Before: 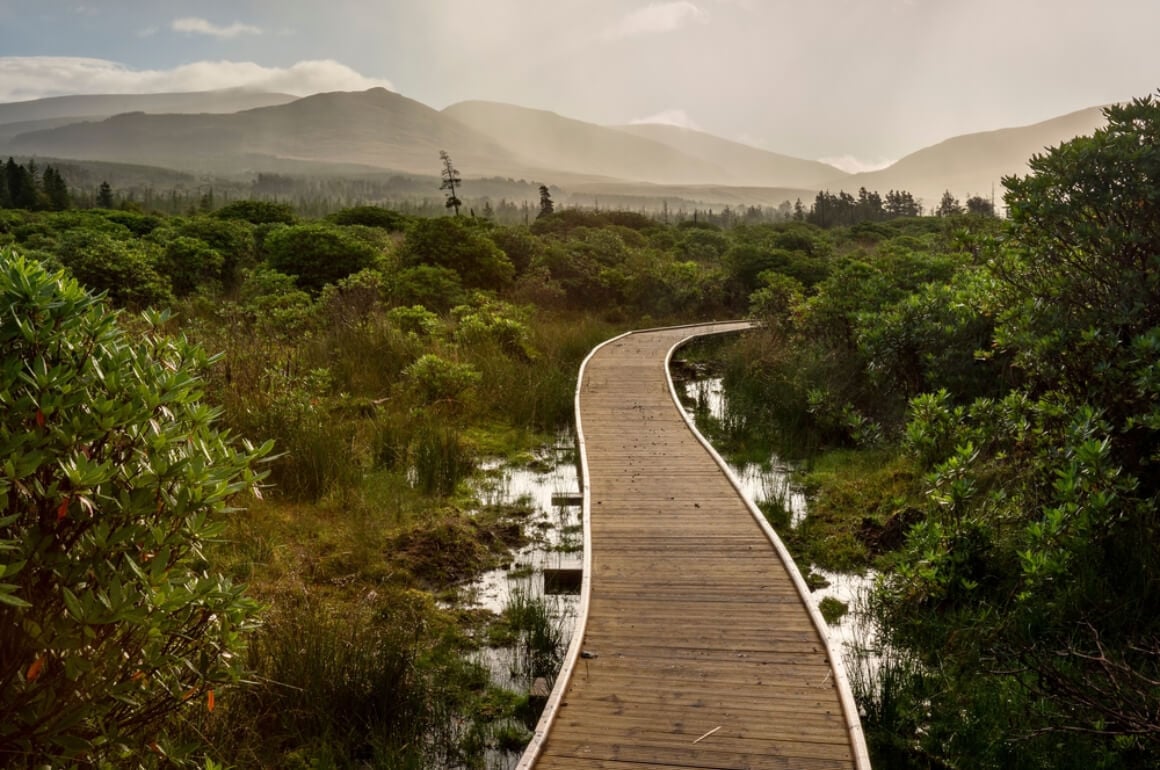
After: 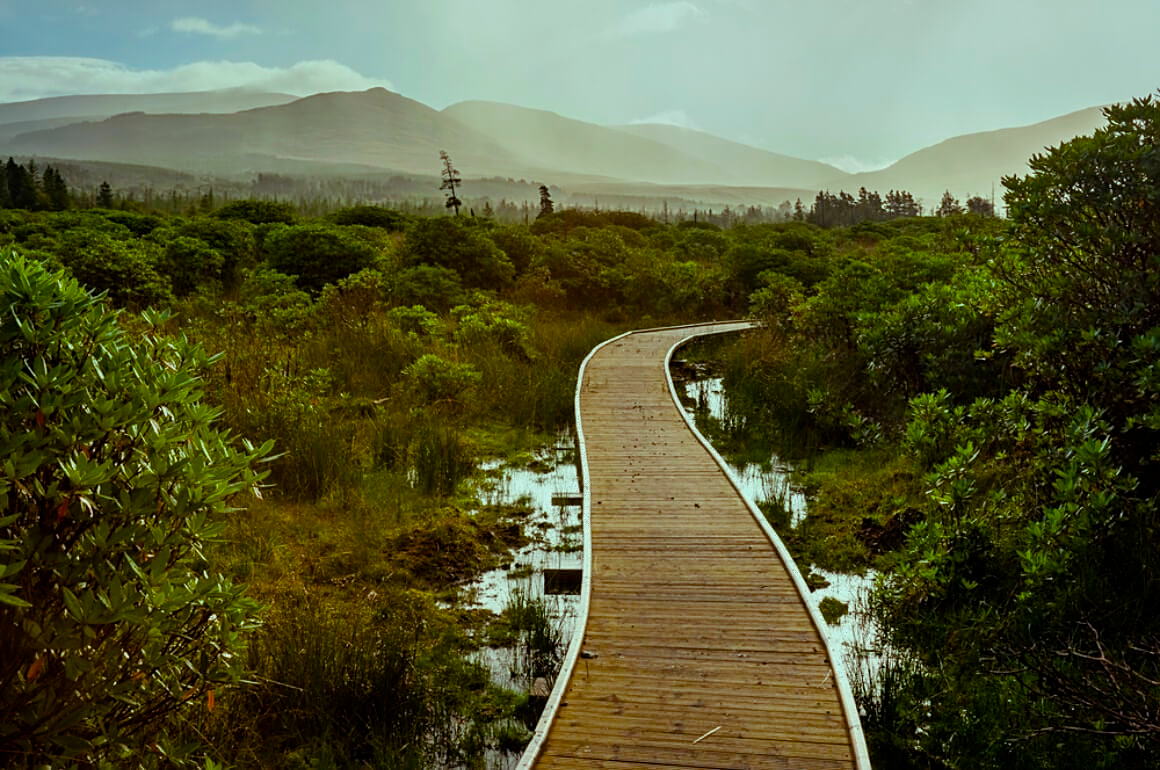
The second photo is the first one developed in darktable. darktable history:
filmic rgb: black relative exposure -15.09 EV, white relative exposure 3 EV, threshold 2.97 EV, target black luminance 0%, hardness 9.23, latitude 98.45%, contrast 0.914, shadows ↔ highlights balance 0.286%, enable highlight reconstruction true
color balance rgb: highlights gain › chroma 4.129%, highlights gain › hue 203.21°, perceptual saturation grading › global saturation 30.107%, perceptual brilliance grading › highlights 7.817%, perceptual brilliance grading › mid-tones 3.914%, perceptual brilliance grading › shadows 1.147%, global vibrance 16.076%, saturation formula JzAzBz (2021)
sharpen: on, module defaults
